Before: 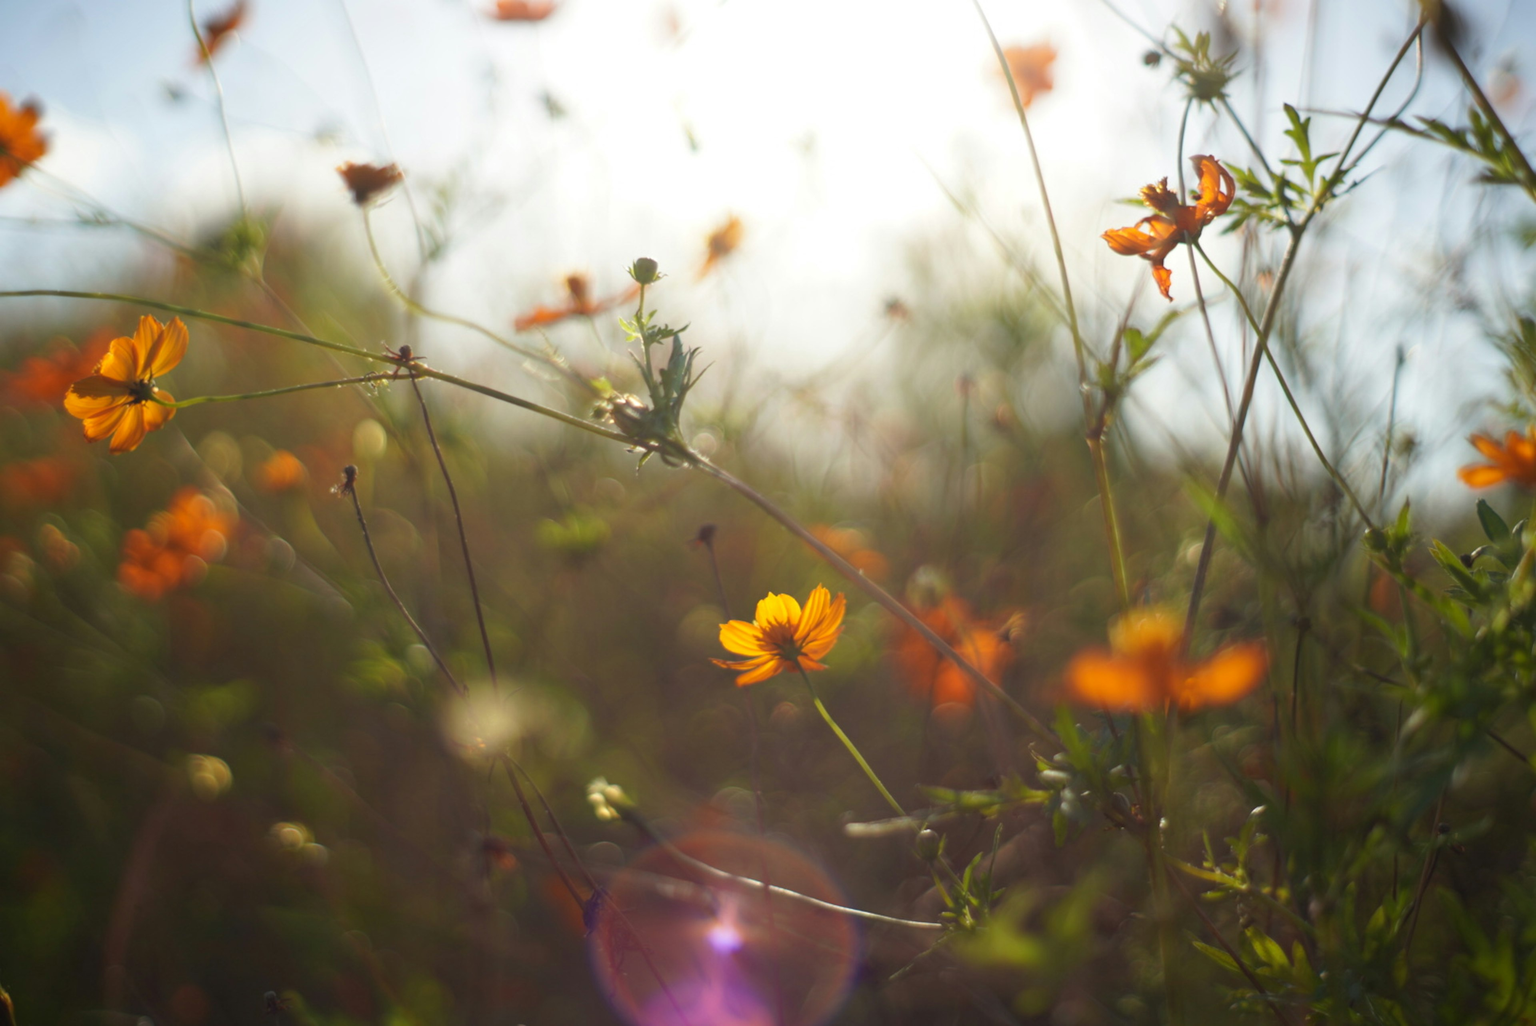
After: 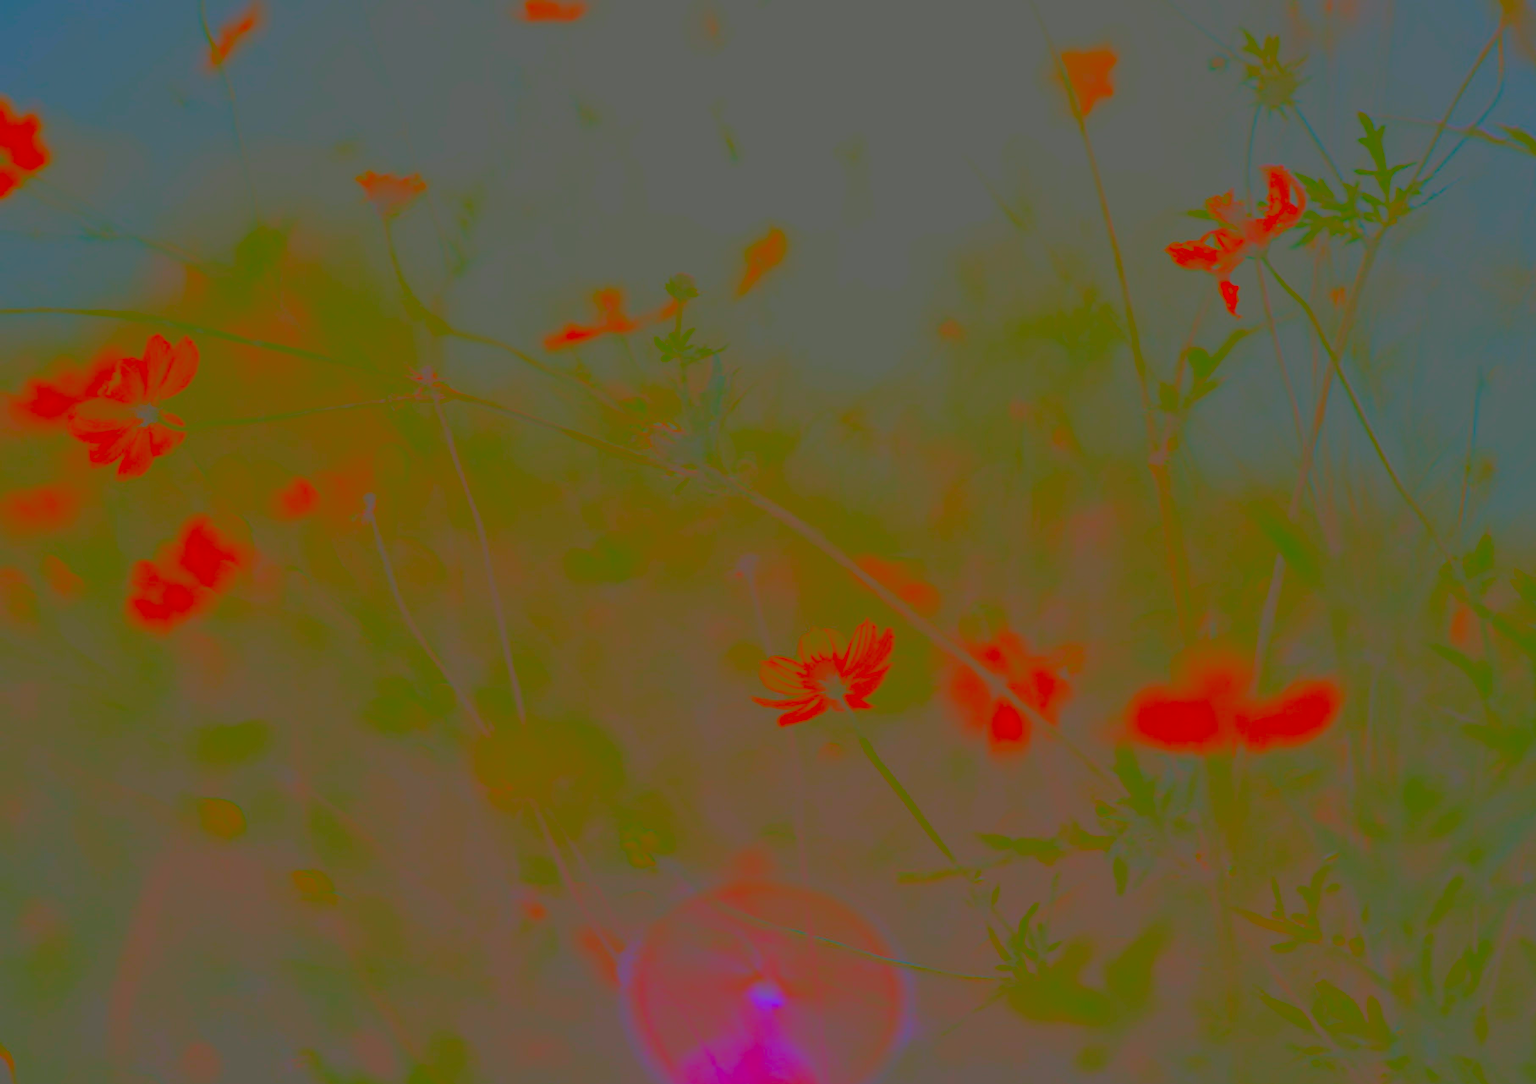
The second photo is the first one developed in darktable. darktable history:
contrast brightness saturation: contrast -0.974, brightness -0.164, saturation 0.769
crop and rotate: left 0%, right 5.394%
local contrast: mode bilateral grid, contrast 20, coarseness 49, detail 120%, midtone range 0.2
color correction: highlights a* -4.39, highlights b* 6.21
